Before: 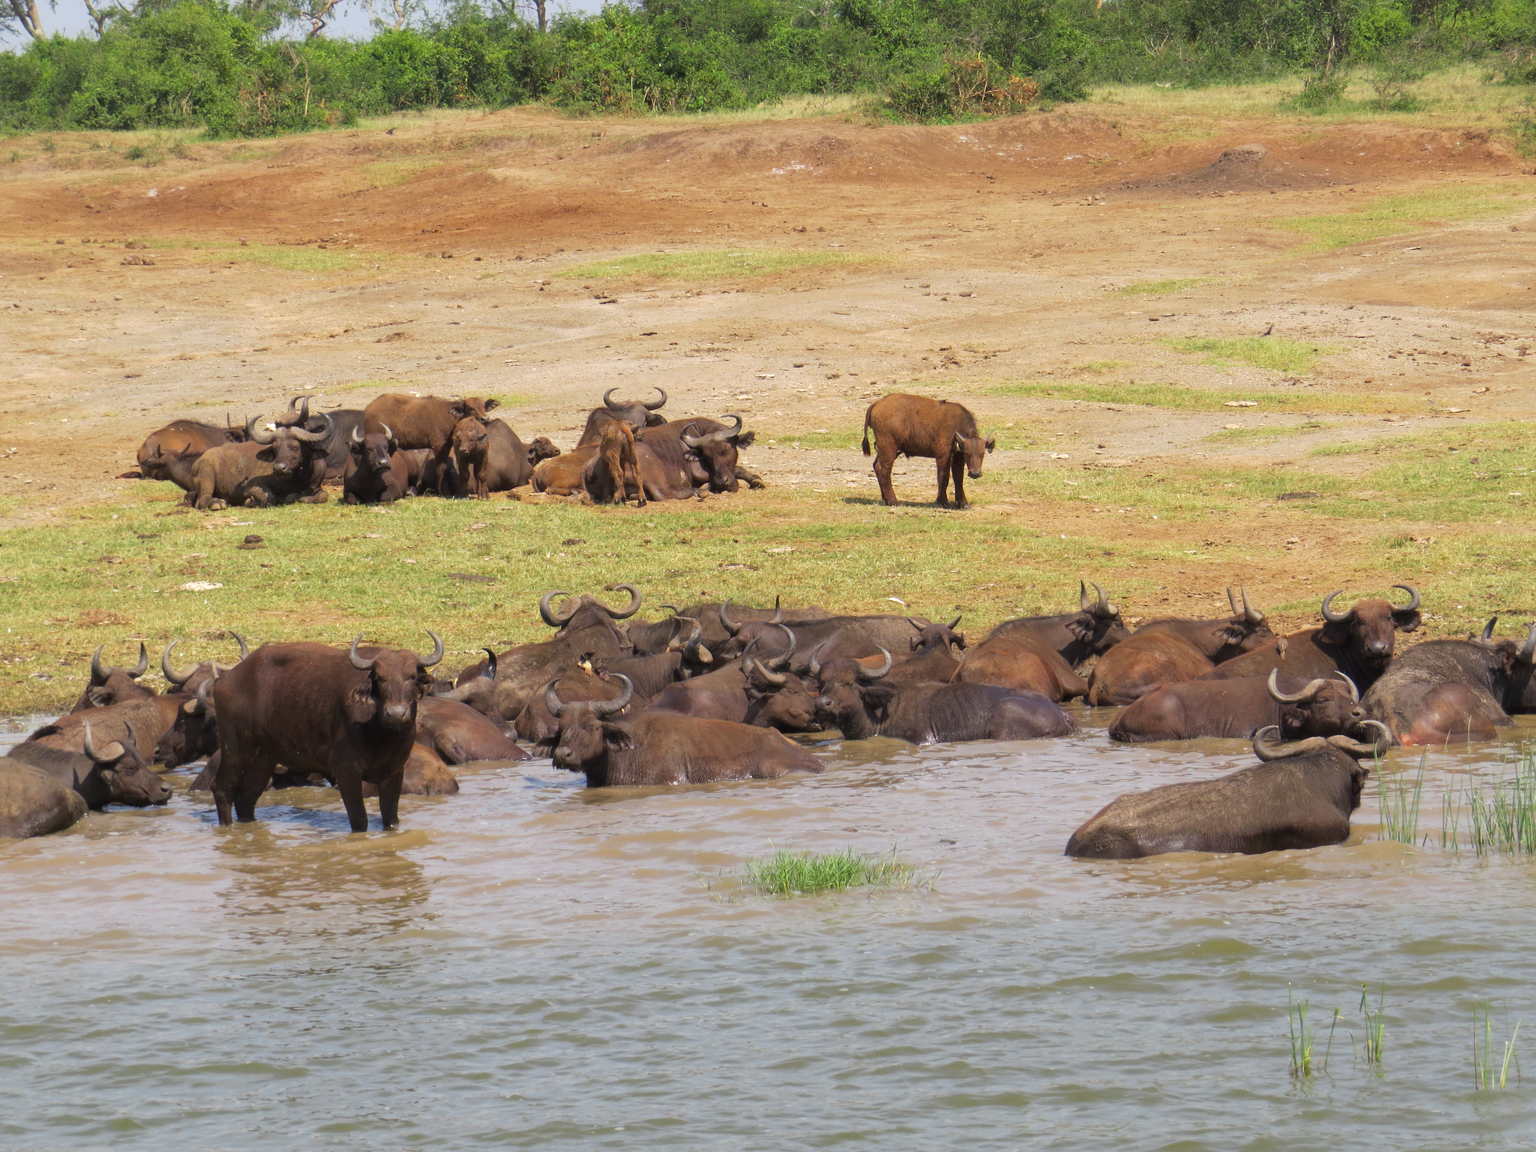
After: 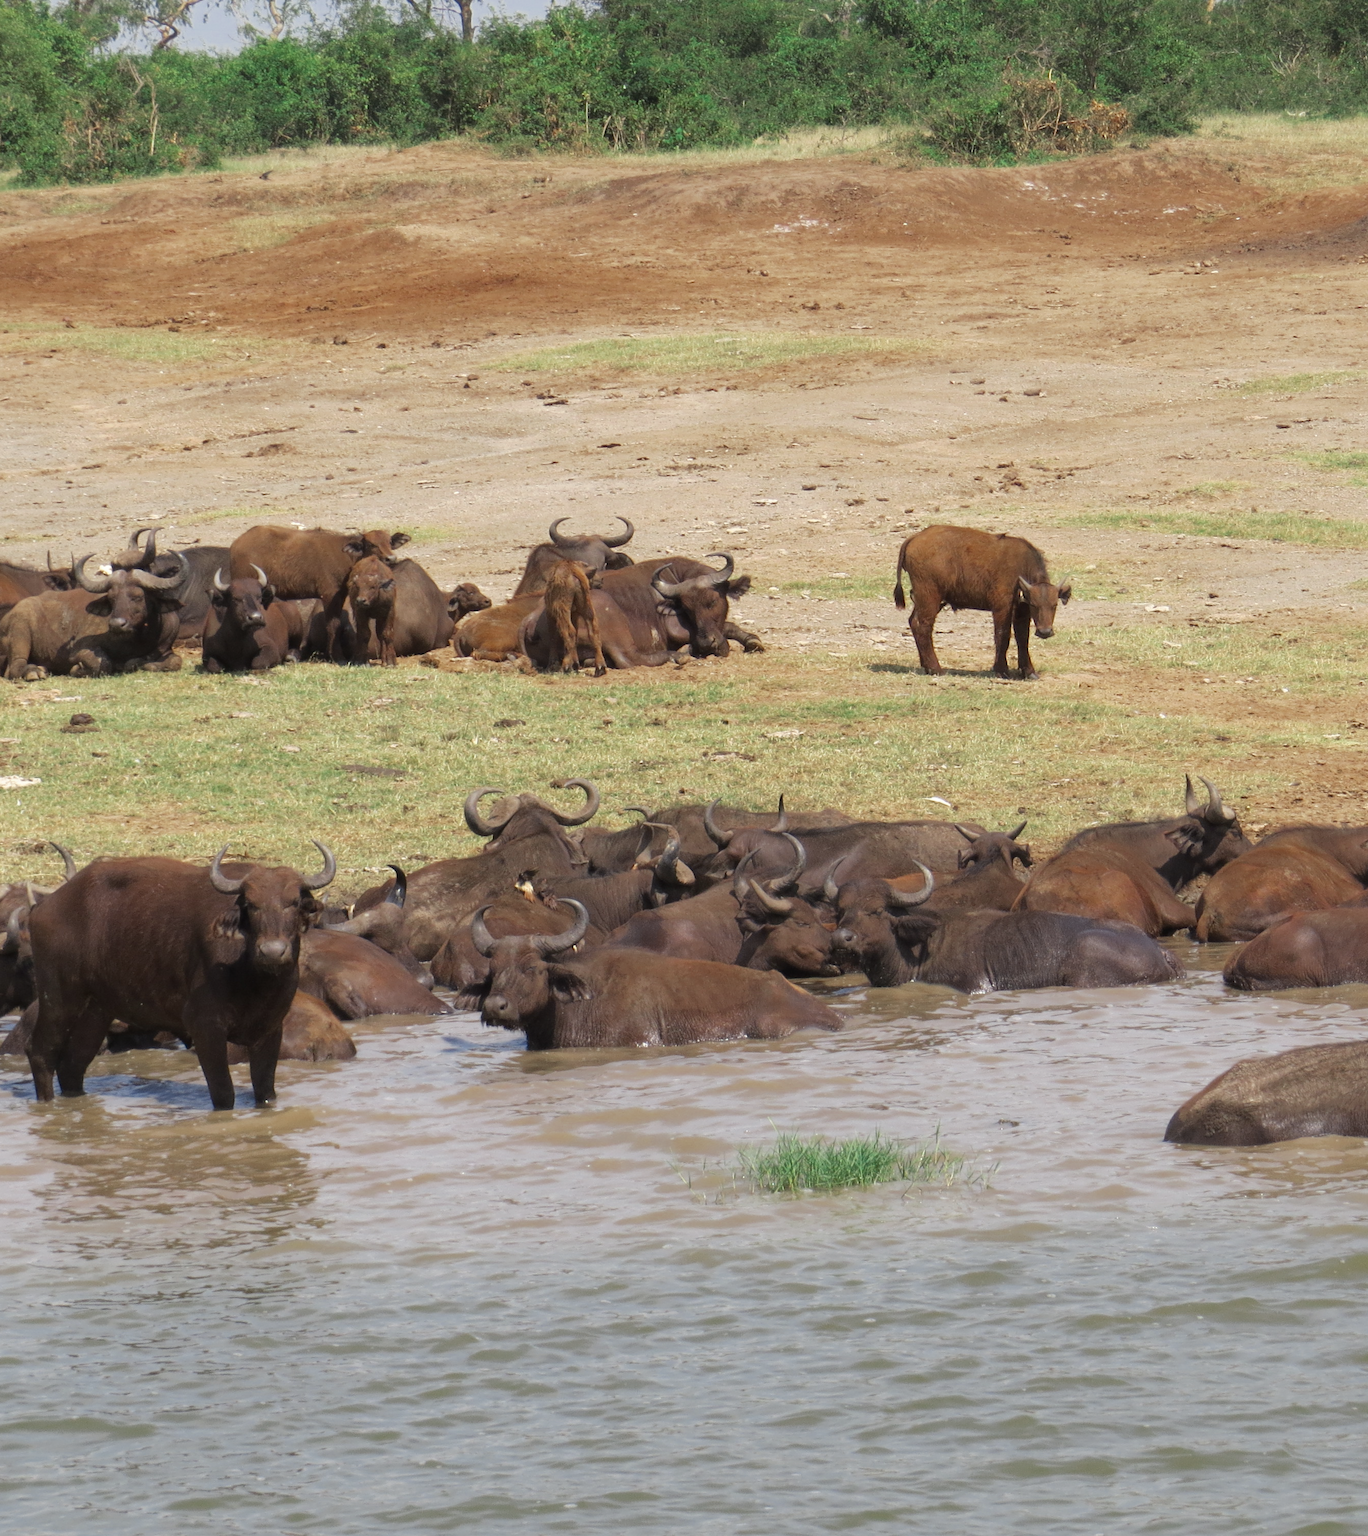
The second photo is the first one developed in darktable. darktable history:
color zones: curves: ch0 [(0, 0.5) (0.125, 0.4) (0.25, 0.5) (0.375, 0.4) (0.5, 0.4) (0.625, 0.35) (0.75, 0.35) (0.875, 0.5)]; ch1 [(0, 0.35) (0.125, 0.45) (0.25, 0.35) (0.375, 0.35) (0.5, 0.35) (0.625, 0.35) (0.75, 0.45) (0.875, 0.35)]; ch2 [(0, 0.6) (0.125, 0.5) (0.25, 0.5) (0.375, 0.6) (0.5, 0.6) (0.625, 0.5) (0.75, 0.5) (0.875, 0.5)]
color correction: highlights a* -0.132, highlights b* 0.124
crop and rotate: left 12.508%, right 20.692%
